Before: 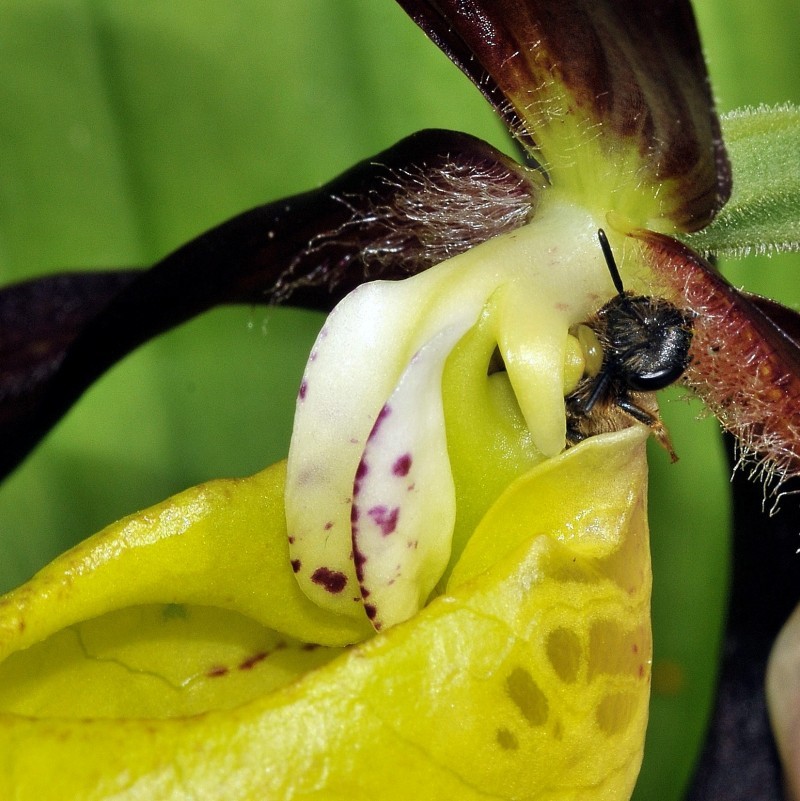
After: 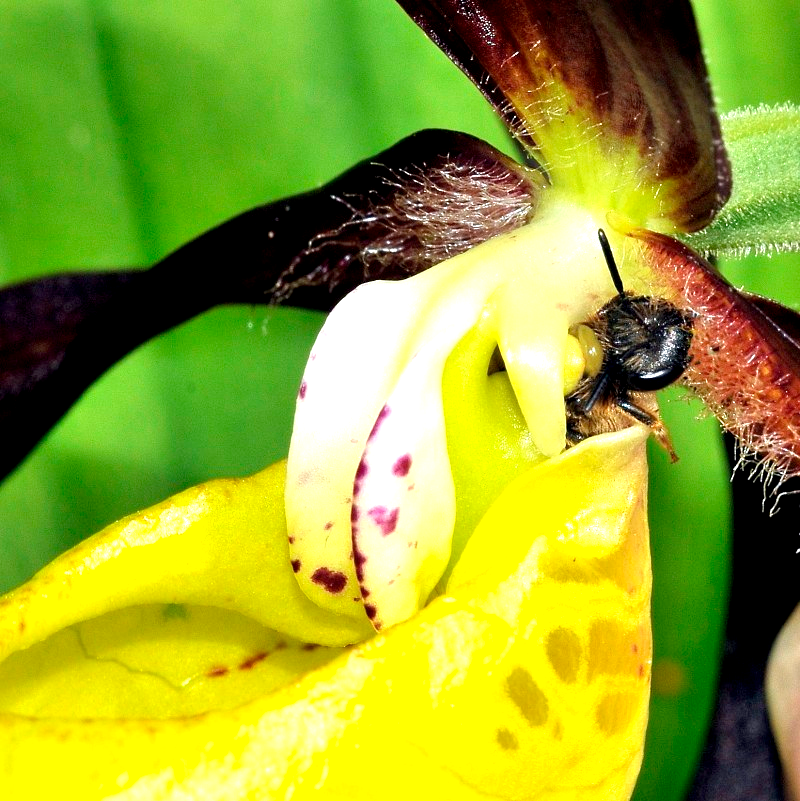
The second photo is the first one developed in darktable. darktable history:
exposure: black level correction 0.001, exposure 1 EV, compensate highlight preservation false
rotate and perspective: automatic cropping off
